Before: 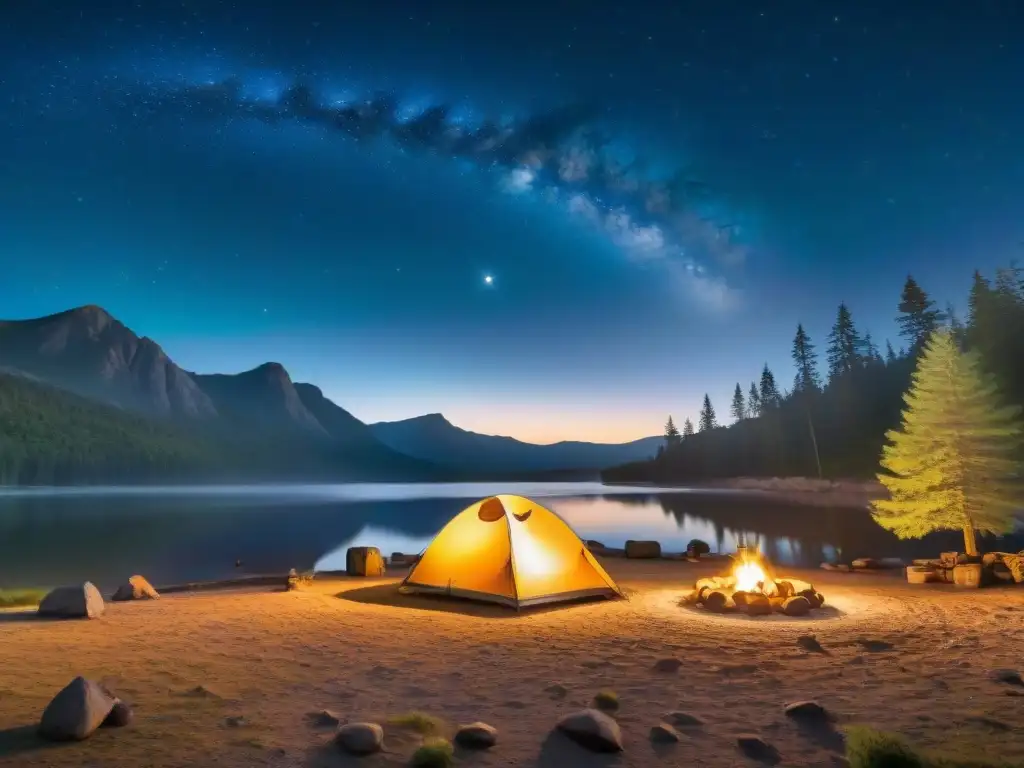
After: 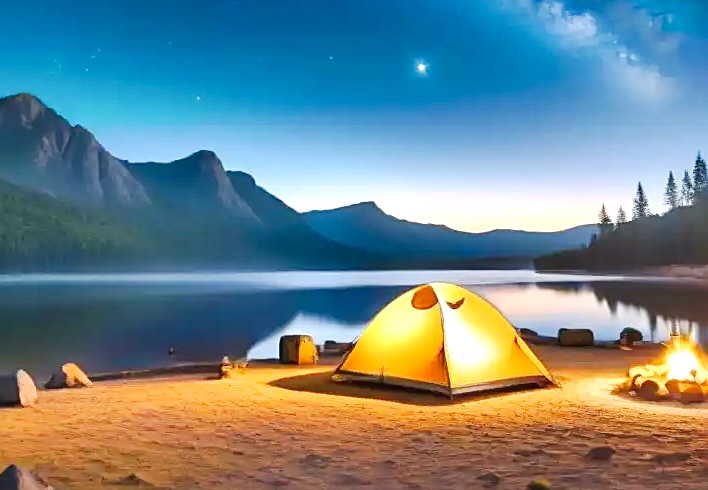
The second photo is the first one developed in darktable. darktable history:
exposure: exposure 0.6 EV, compensate highlight preservation false
crop: left 6.564%, top 27.673%, right 24.239%, bottom 8.463%
sharpen: on, module defaults
tone curve: curves: ch0 [(0, 0.018) (0.061, 0.041) (0.205, 0.191) (0.289, 0.292) (0.39, 0.424) (0.493, 0.551) (0.666, 0.743) (0.795, 0.841) (1, 0.998)]; ch1 [(0, 0) (0.385, 0.343) (0.439, 0.415) (0.494, 0.498) (0.501, 0.501) (0.51, 0.509) (0.548, 0.563) (0.586, 0.61) (0.684, 0.658) (0.783, 0.804) (1, 1)]; ch2 [(0, 0) (0.304, 0.31) (0.403, 0.399) (0.441, 0.428) (0.47, 0.469) (0.498, 0.496) (0.524, 0.538) (0.566, 0.579) (0.648, 0.665) (0.697, 0.699) (1, 1)], preserve colors none
